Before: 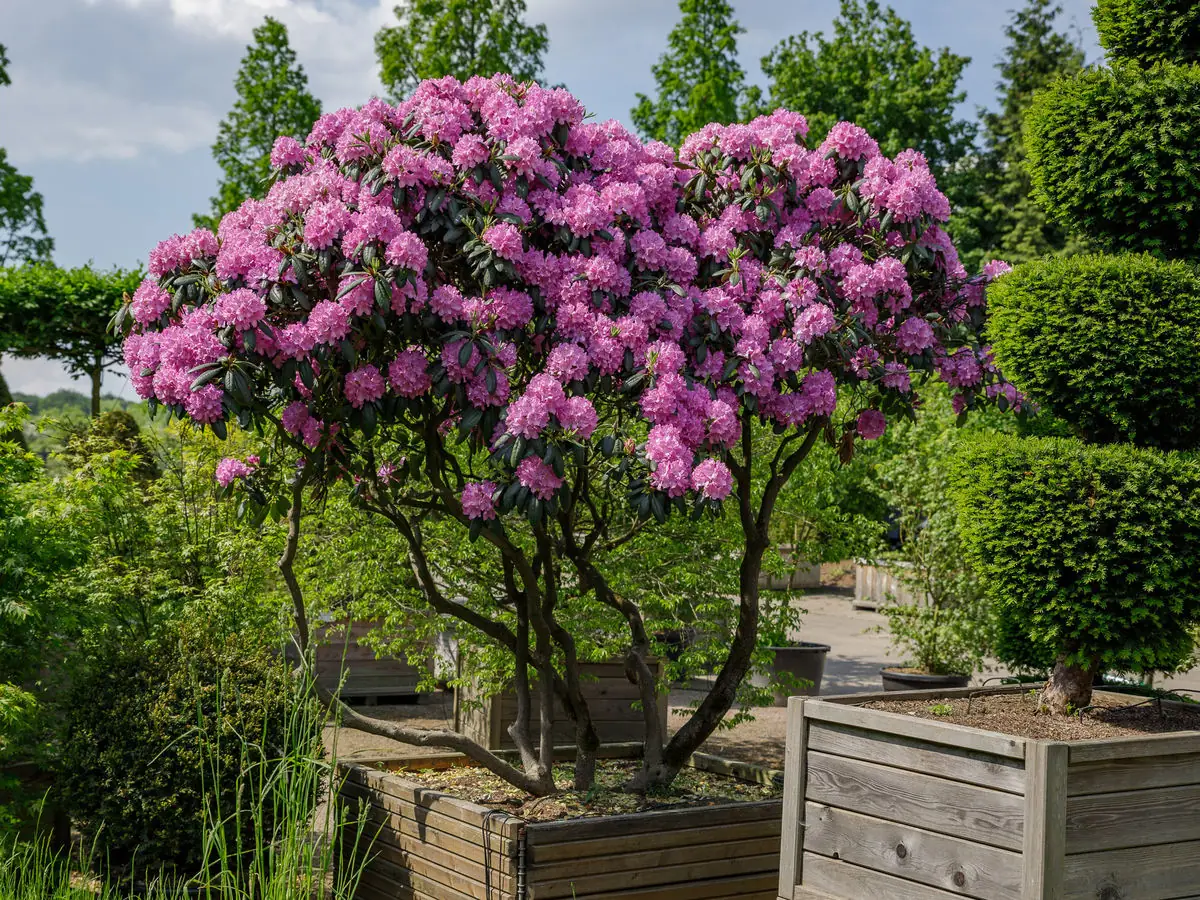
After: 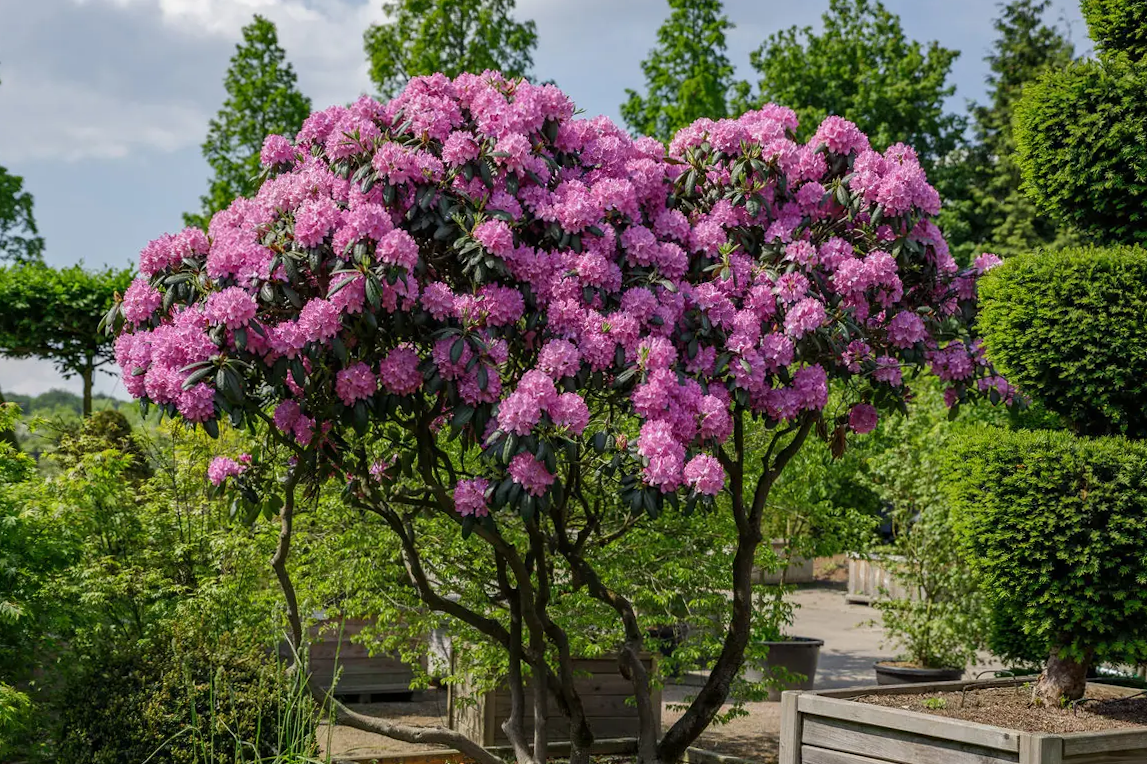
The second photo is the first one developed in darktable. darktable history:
crop and rotate: angle 0.405°, left 0.282%, right 3.188%, bottom 14.216%
